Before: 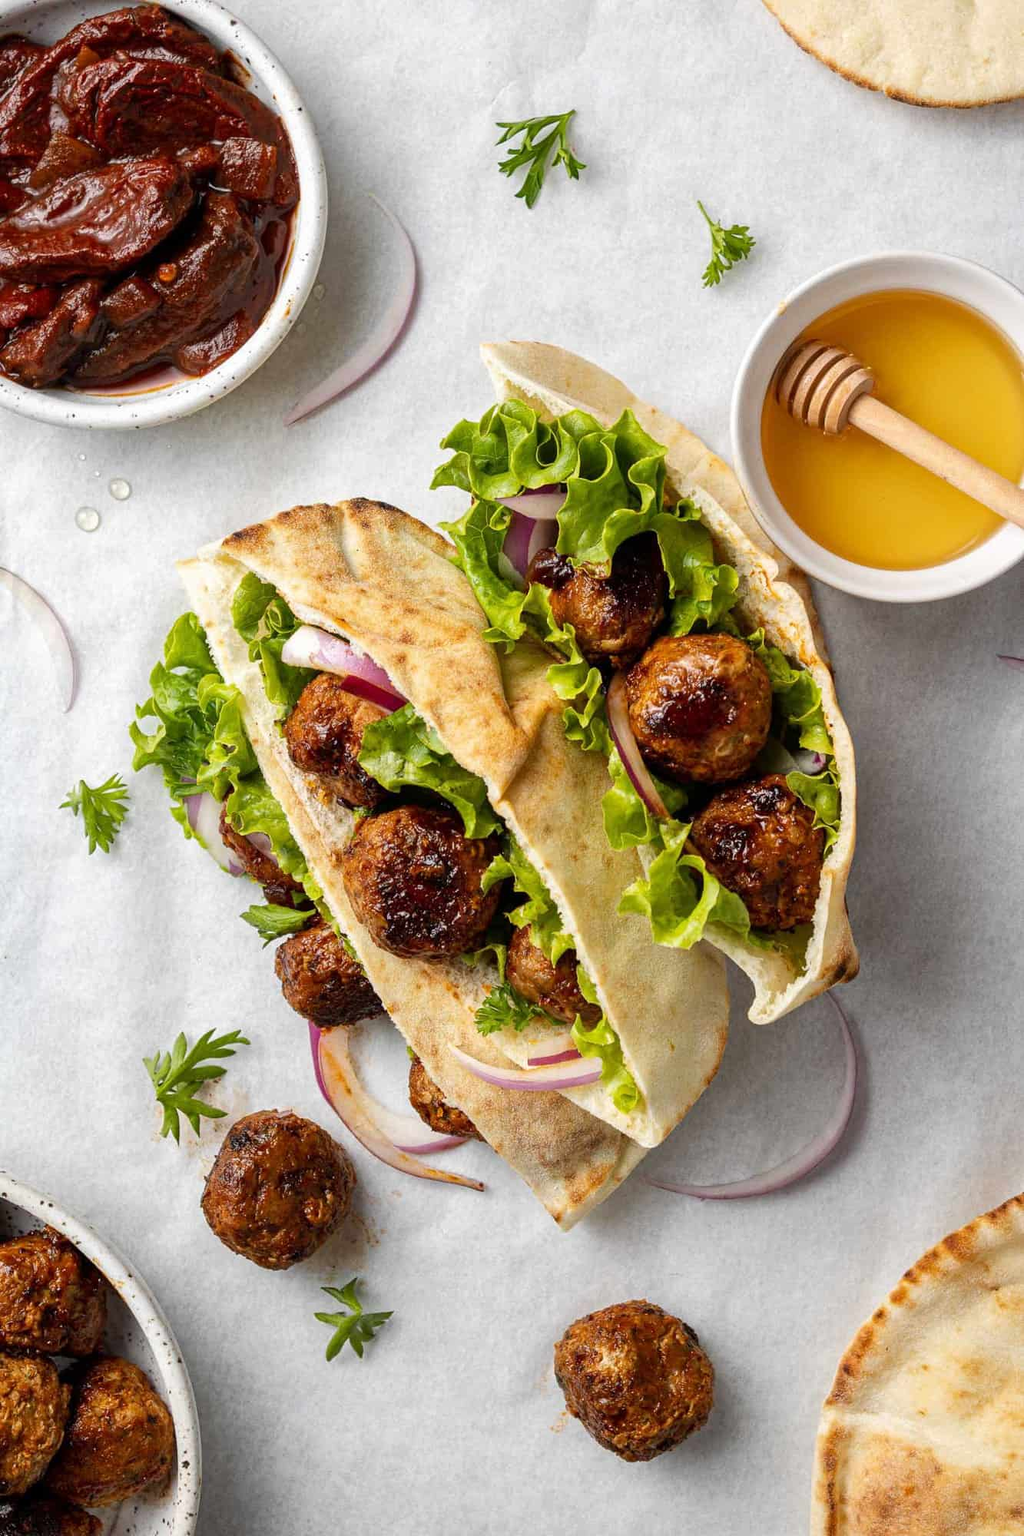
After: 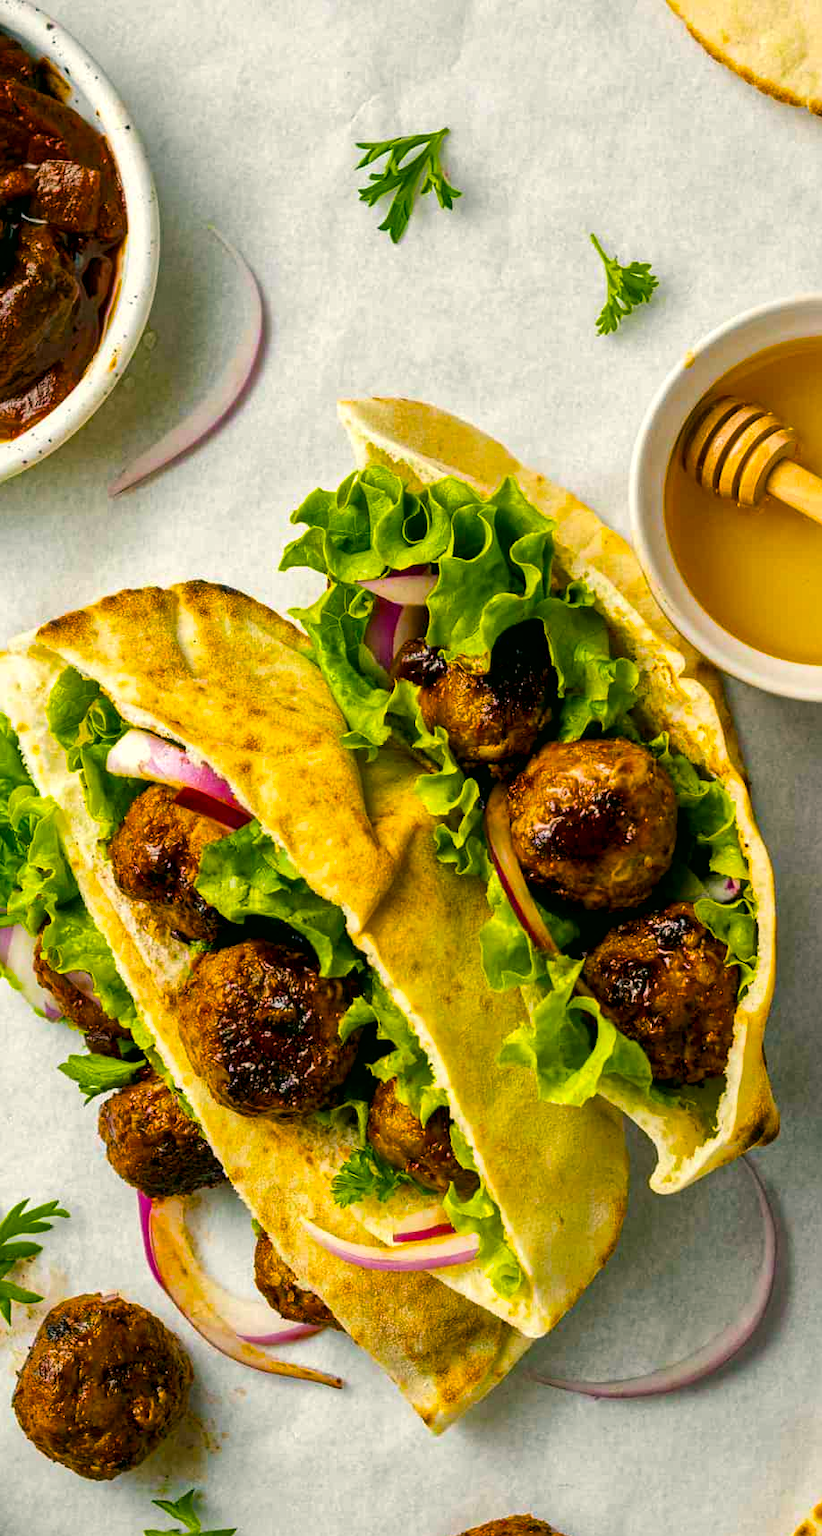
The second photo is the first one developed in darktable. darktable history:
color balance rgb: shadows lift › luminance -7.638%, shadows lift › chroma 2.418%, shadows lift › hue 164.72°, linear chroma grading › global chroma 42.609%, perceptual saturation grading › global saturation 40.364%, global vibrance 9.23%
crop: left 18.625%, right 12.37%, bottom 14.156%
color correction: highlights a* -0.346, highlights b* 9.62, shadows a* -9.26, shadows b* 1.58
local contrast: mode bilateral grid, contrast 21, coarseness 50, detail 140%, midtone range 0.2
exposure: exposure -0.046 EV, compensate highlight preservation false
